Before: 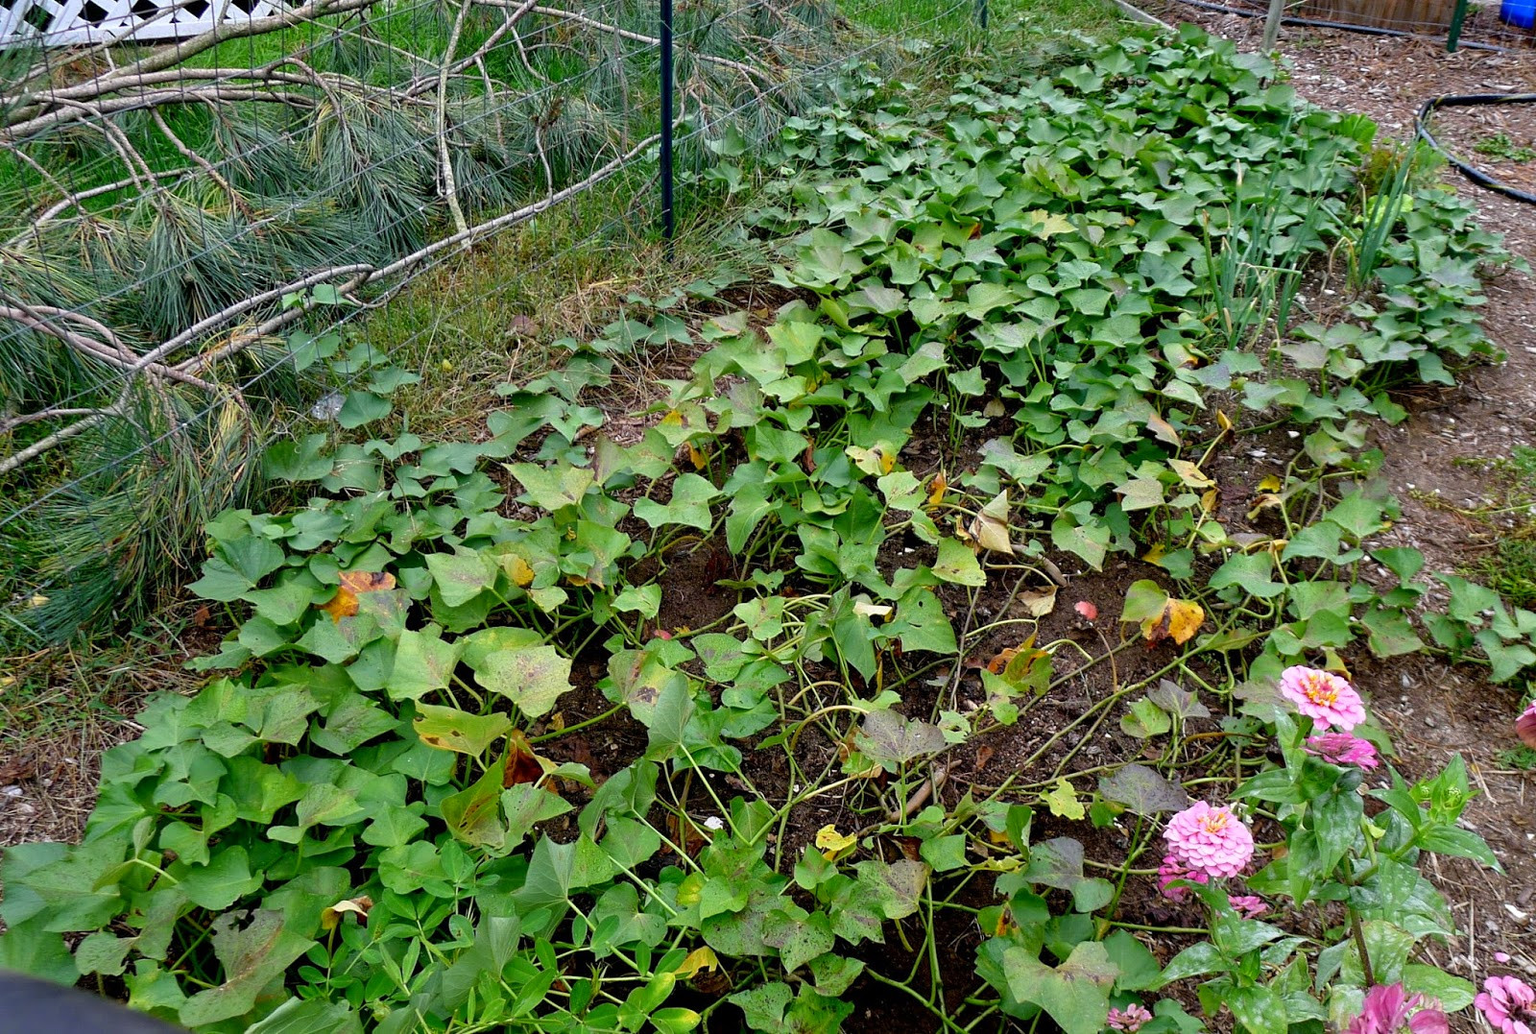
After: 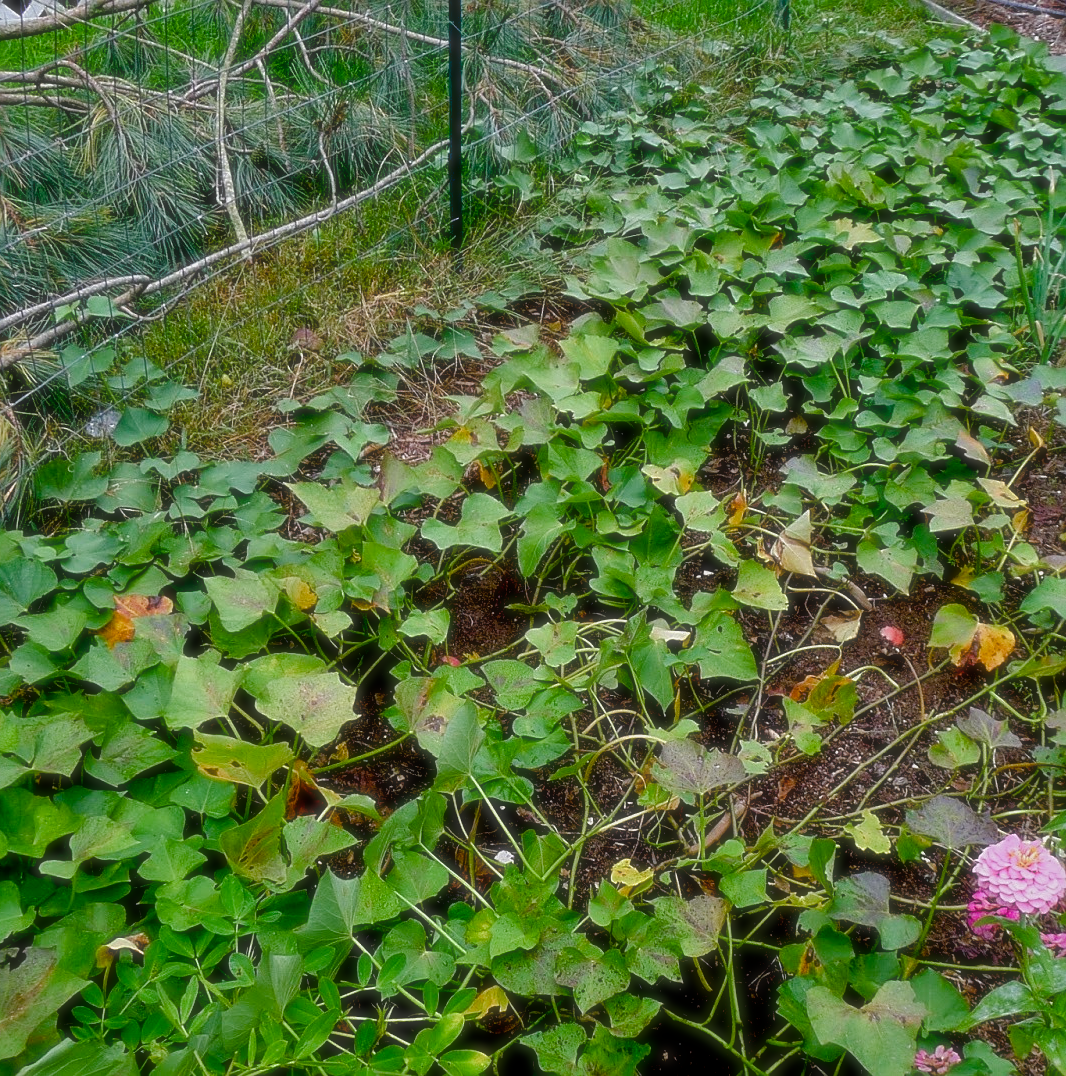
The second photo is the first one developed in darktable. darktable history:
soften: size 19.52%, mix 20.32%
crop and rotate: left 15.055%, right 18.278%
shadows and highlights: shadows 30
color balance rgb: perceptual saturation grading › global saturation 20%, perceptual saturation grading › highlights -50%, perceptual saturation grading › shadows 30%, perceptual brilliance grading › global brilliance 10%, perceptual brilliance grading › shadows 15%
exposure: black level correction 0.009, exposure -0.637 EV, compensate highlight preservation false
sharpen: on, module defaults
levels: mode automatic
